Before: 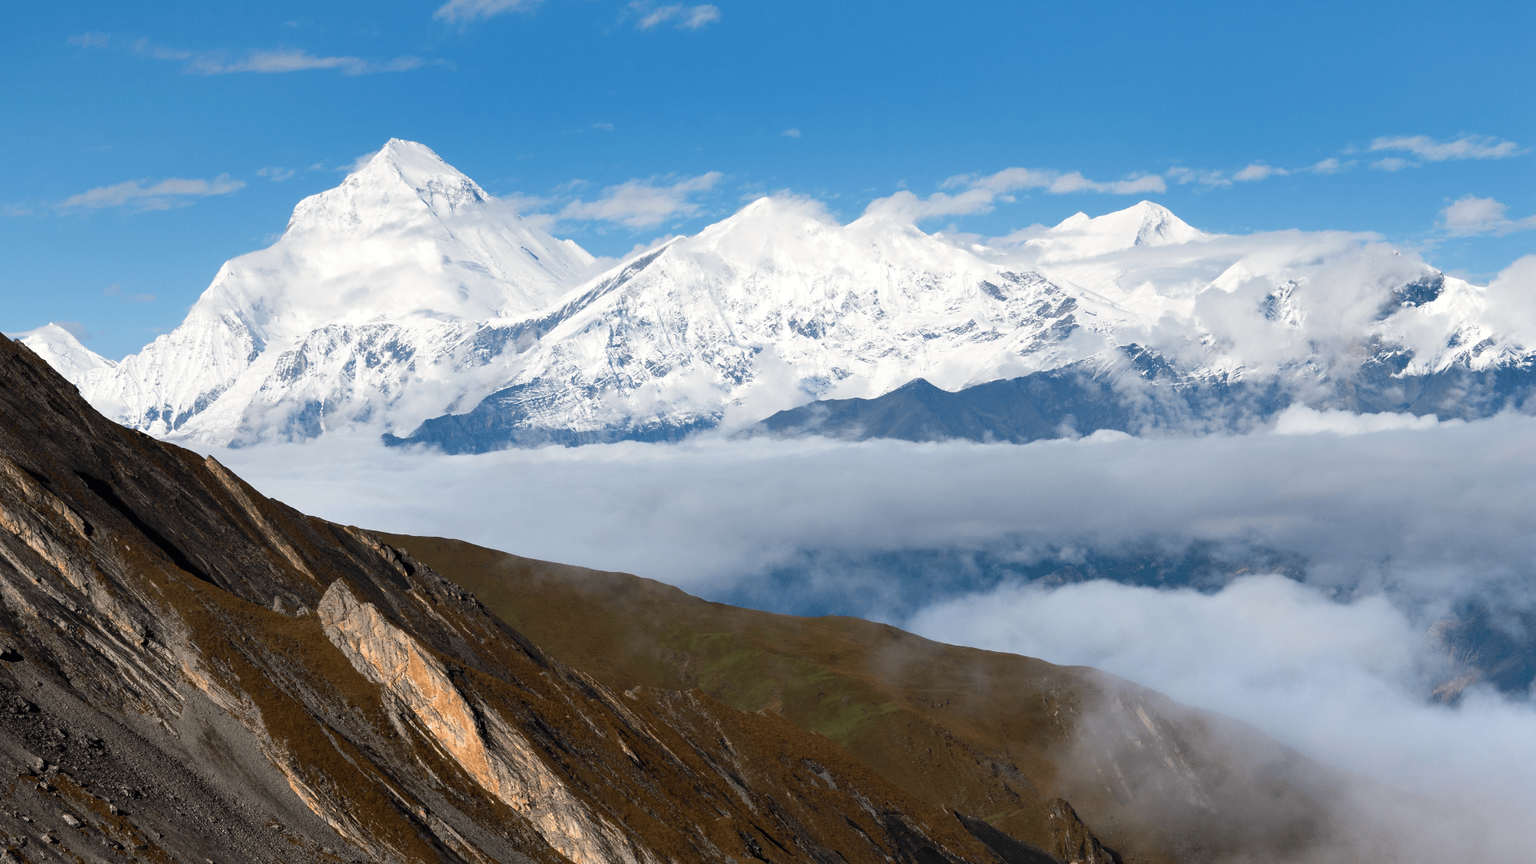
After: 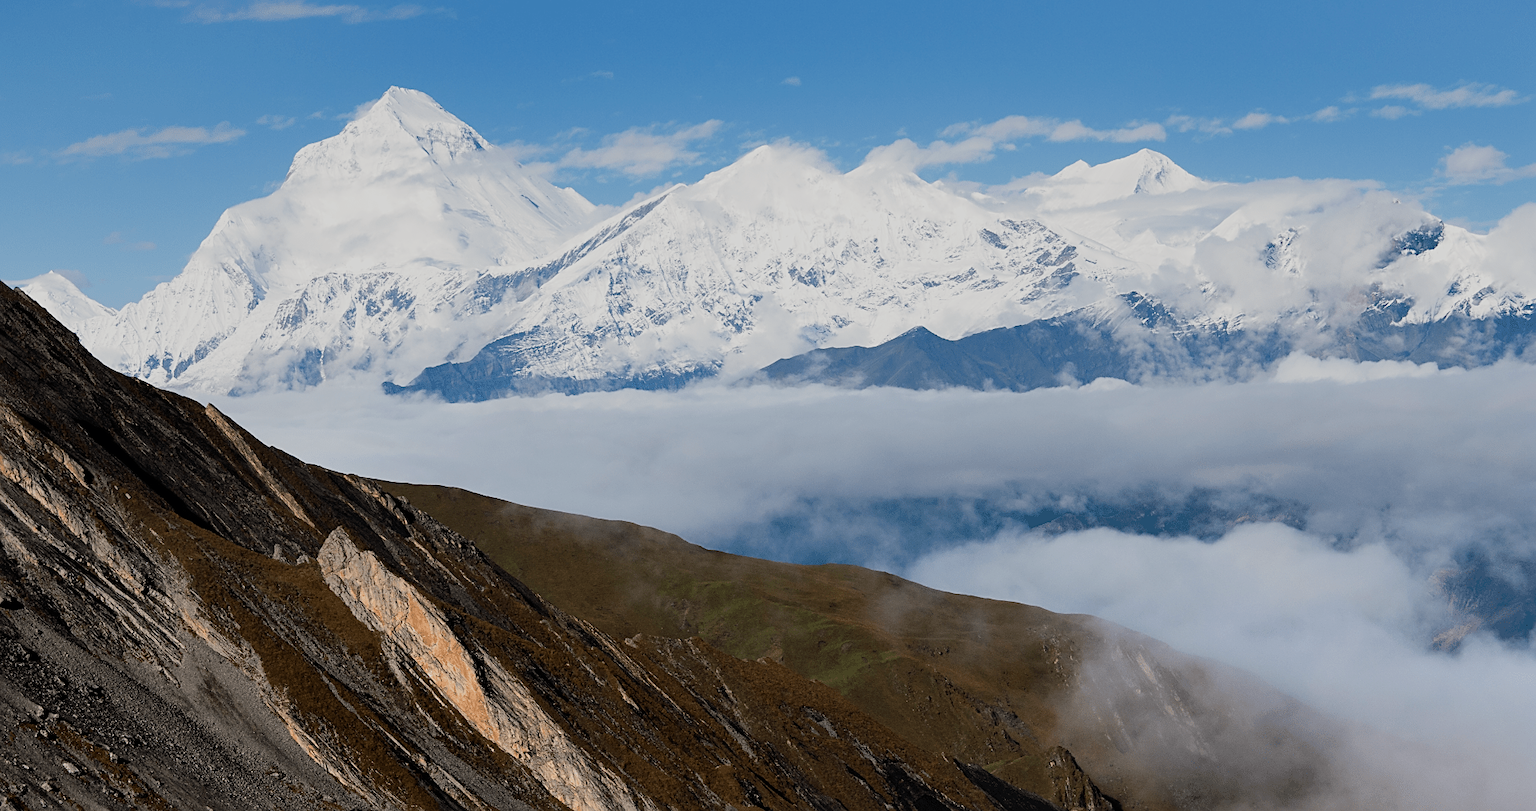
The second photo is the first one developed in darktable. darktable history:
sharpen: on, module defaults
crop and rotate: top 6.096%
filmic rgb: black relative exposure -7.65 EV, white relative exposure 4.56 EV, hardness 3.61
